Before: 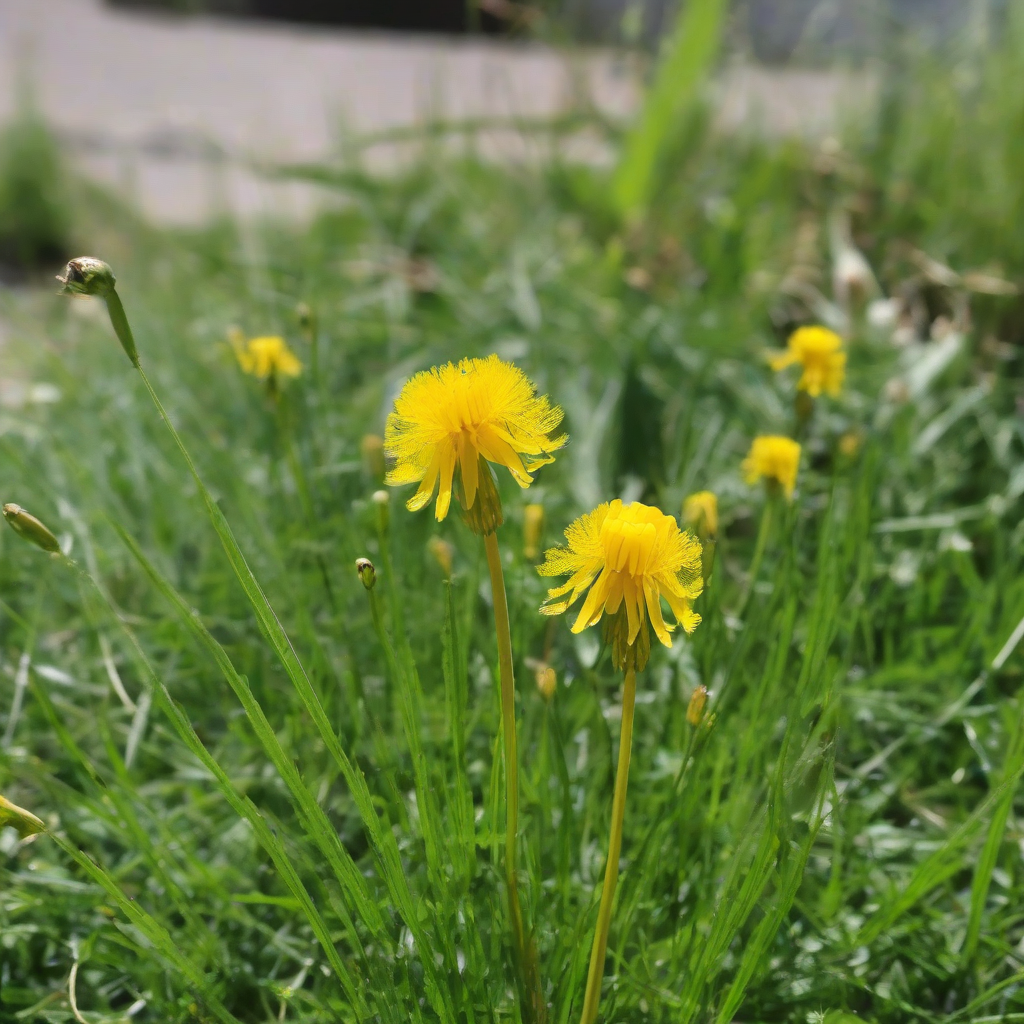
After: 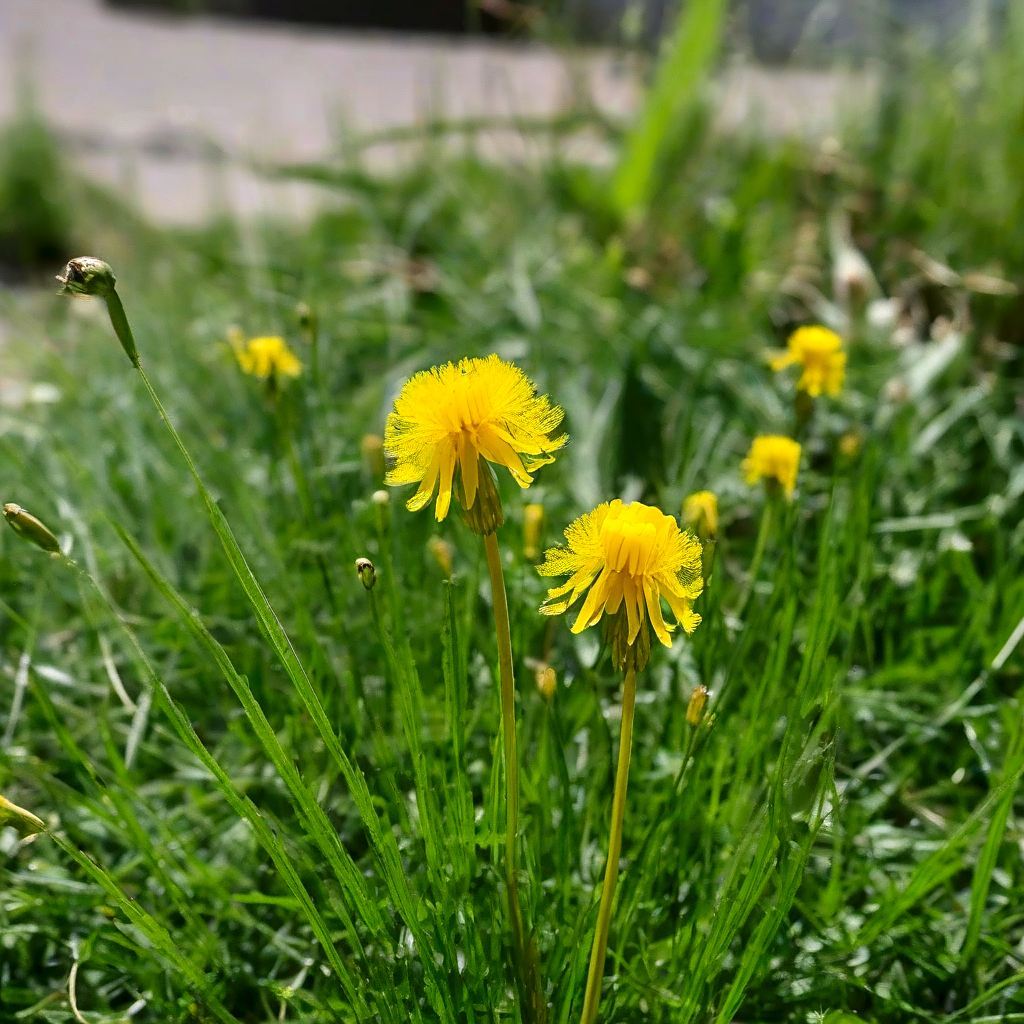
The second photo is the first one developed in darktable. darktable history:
sharpen: on, module defaults
local contrast: on, module defaults
contrast brightness saturation: contrast 0.13, brightness -0.05, saturation 0.16
